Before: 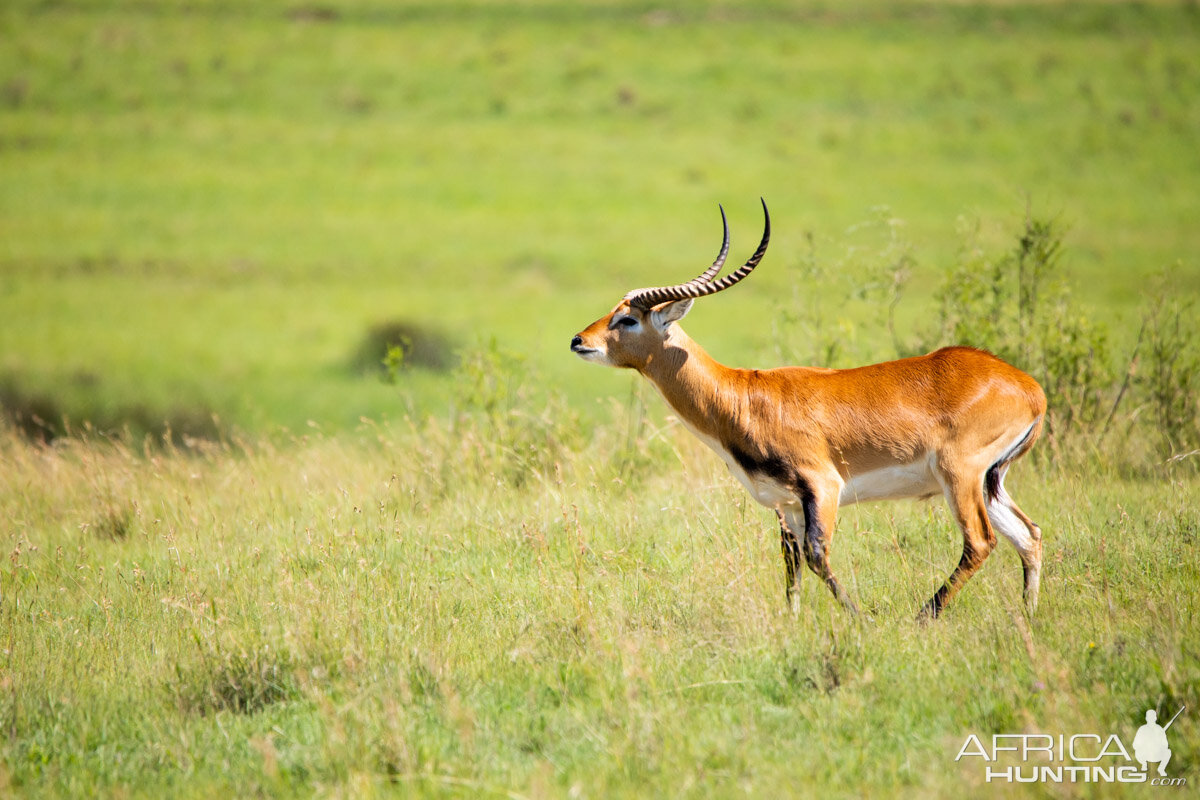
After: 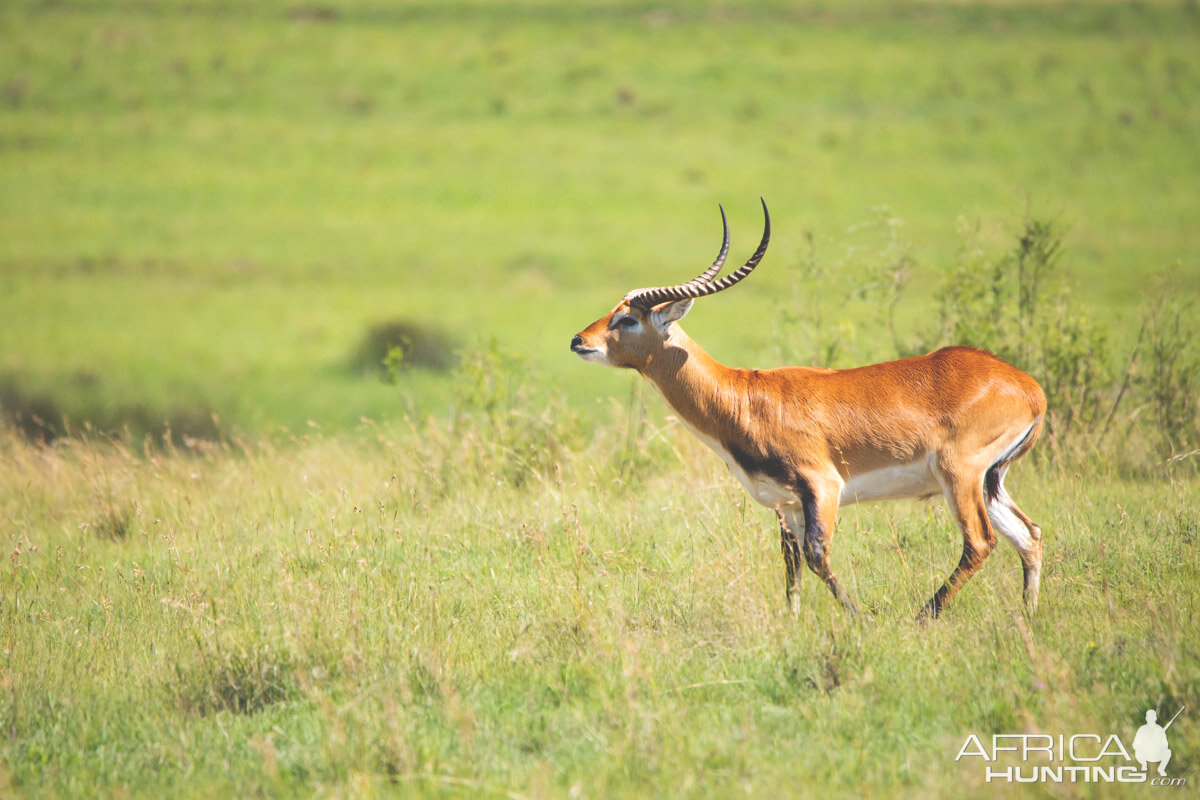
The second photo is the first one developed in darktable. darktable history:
exposure: black level correction -0.039, exposure 0.063 EV, compensate highlight preservation false
shadows and highlights: shadows 24.79, highlights -25.17
